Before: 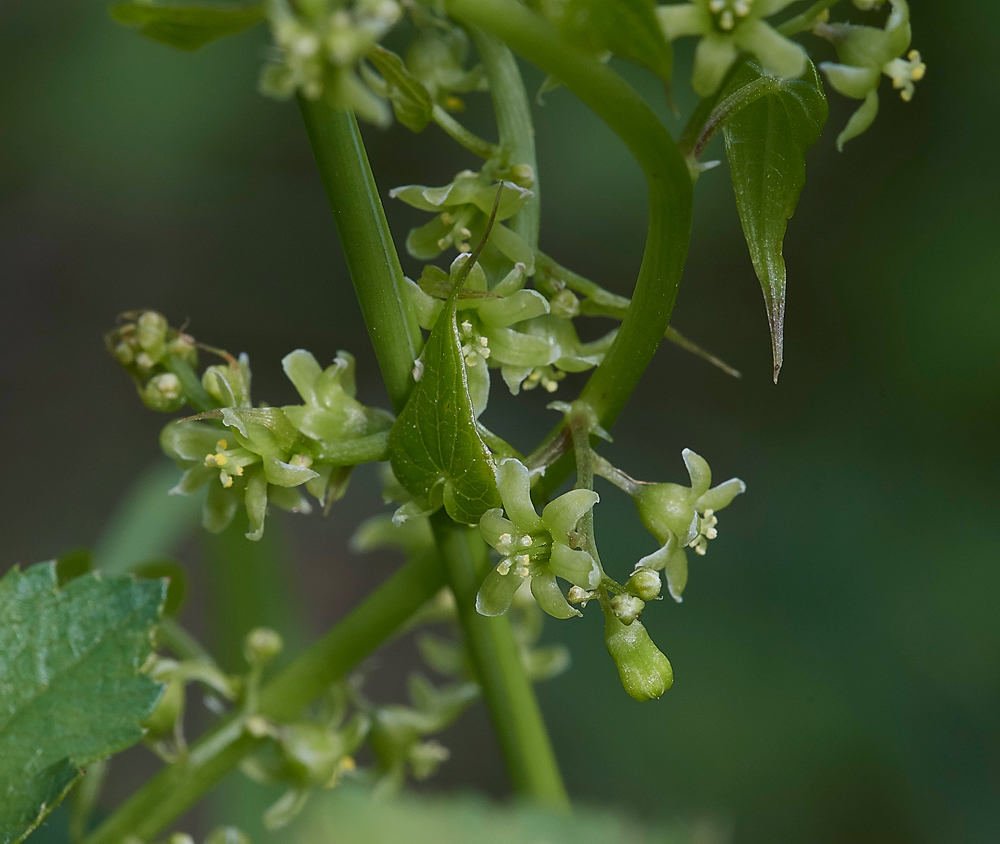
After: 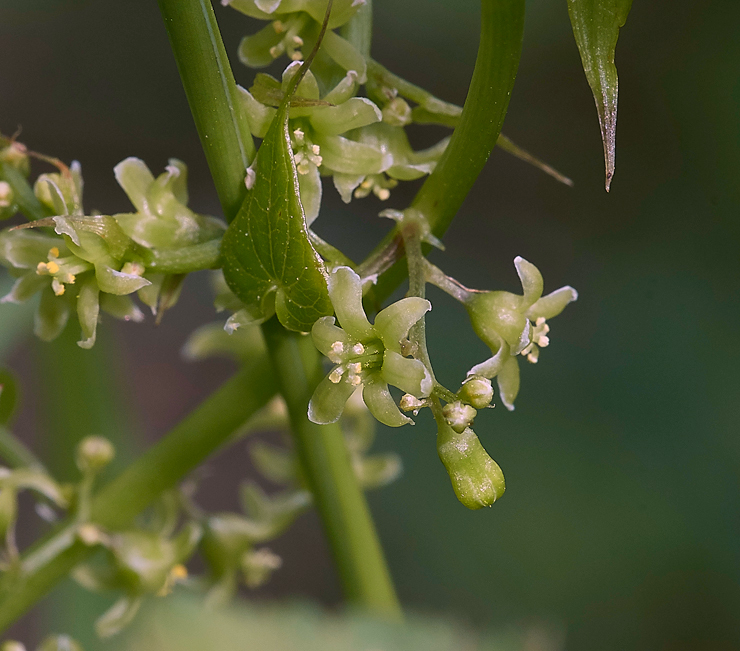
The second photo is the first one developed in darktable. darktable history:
white balance: red 1.188, blue 1.11
crop: left 16.871%, top 22.857%, right 9.116%
